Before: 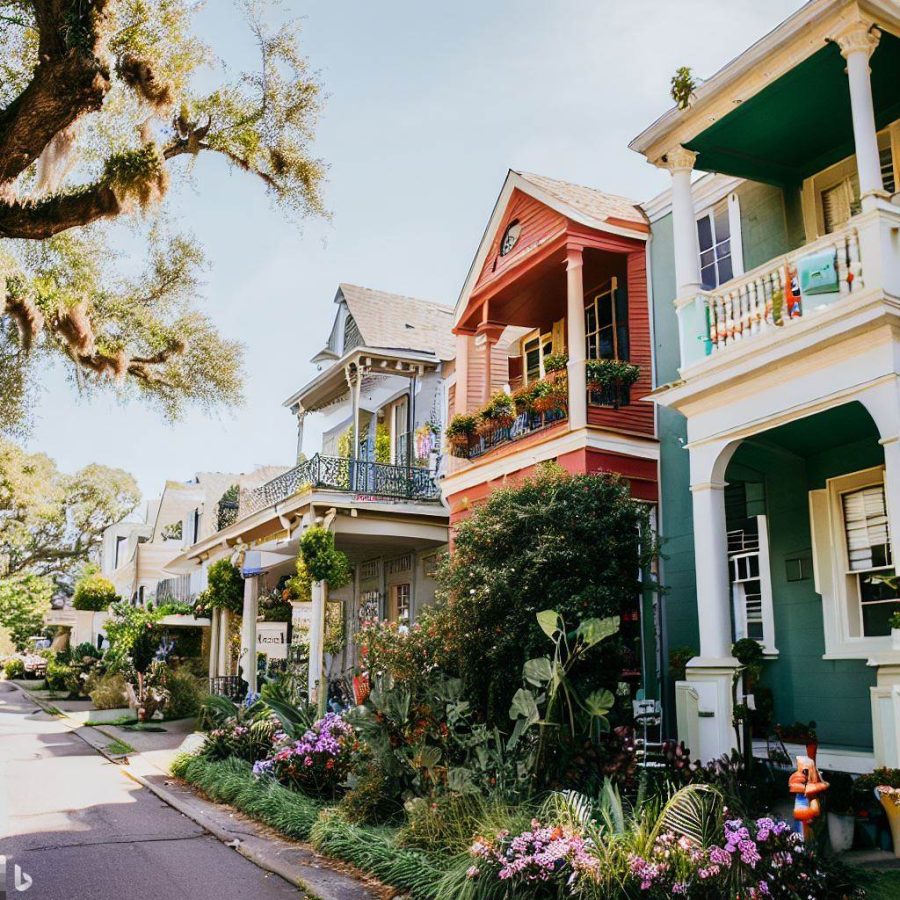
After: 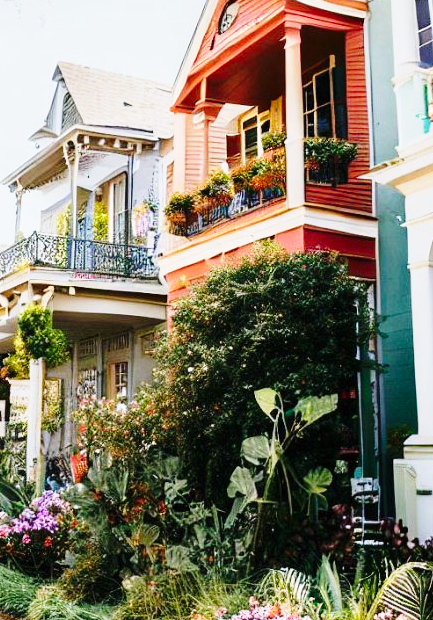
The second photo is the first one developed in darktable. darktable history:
base curve: curves: ch0 [(0, 0) (0.028, 0.03) (0.121, 0.232) (0.46, 0.748) (0.859, 0.968) (1, 1)], exposure shift 0.01, preserve colors none
crop: left 31.357%, top 24.713%, right 20.442%, bottom 6.291%
